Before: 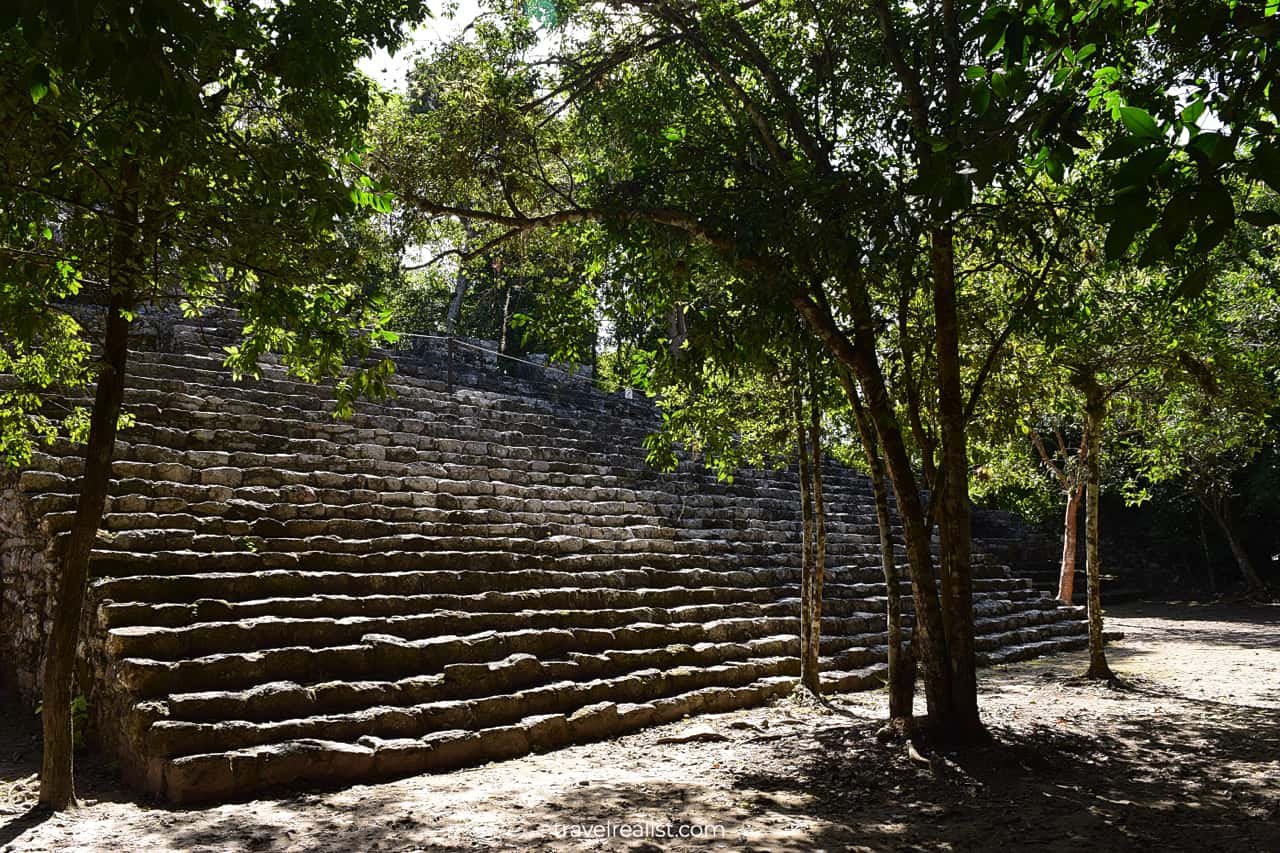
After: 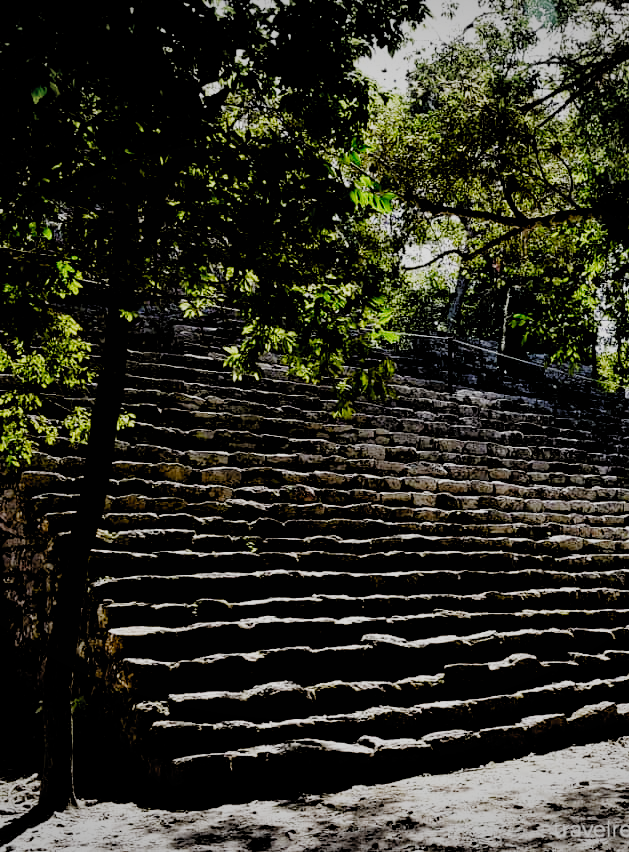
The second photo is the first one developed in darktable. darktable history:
vignetting: fall-off start 100%, brightness -0.282, width/height ratio 1.31
crop and rotate: left 0%, top 0%, right 50.845%
filmic rgb: black relative exposure -2.85 EV, white relative exposure 4.56 EV, hardness 1.77, contrast 1.25, preserve chrominance no, color science v5 (2021)
